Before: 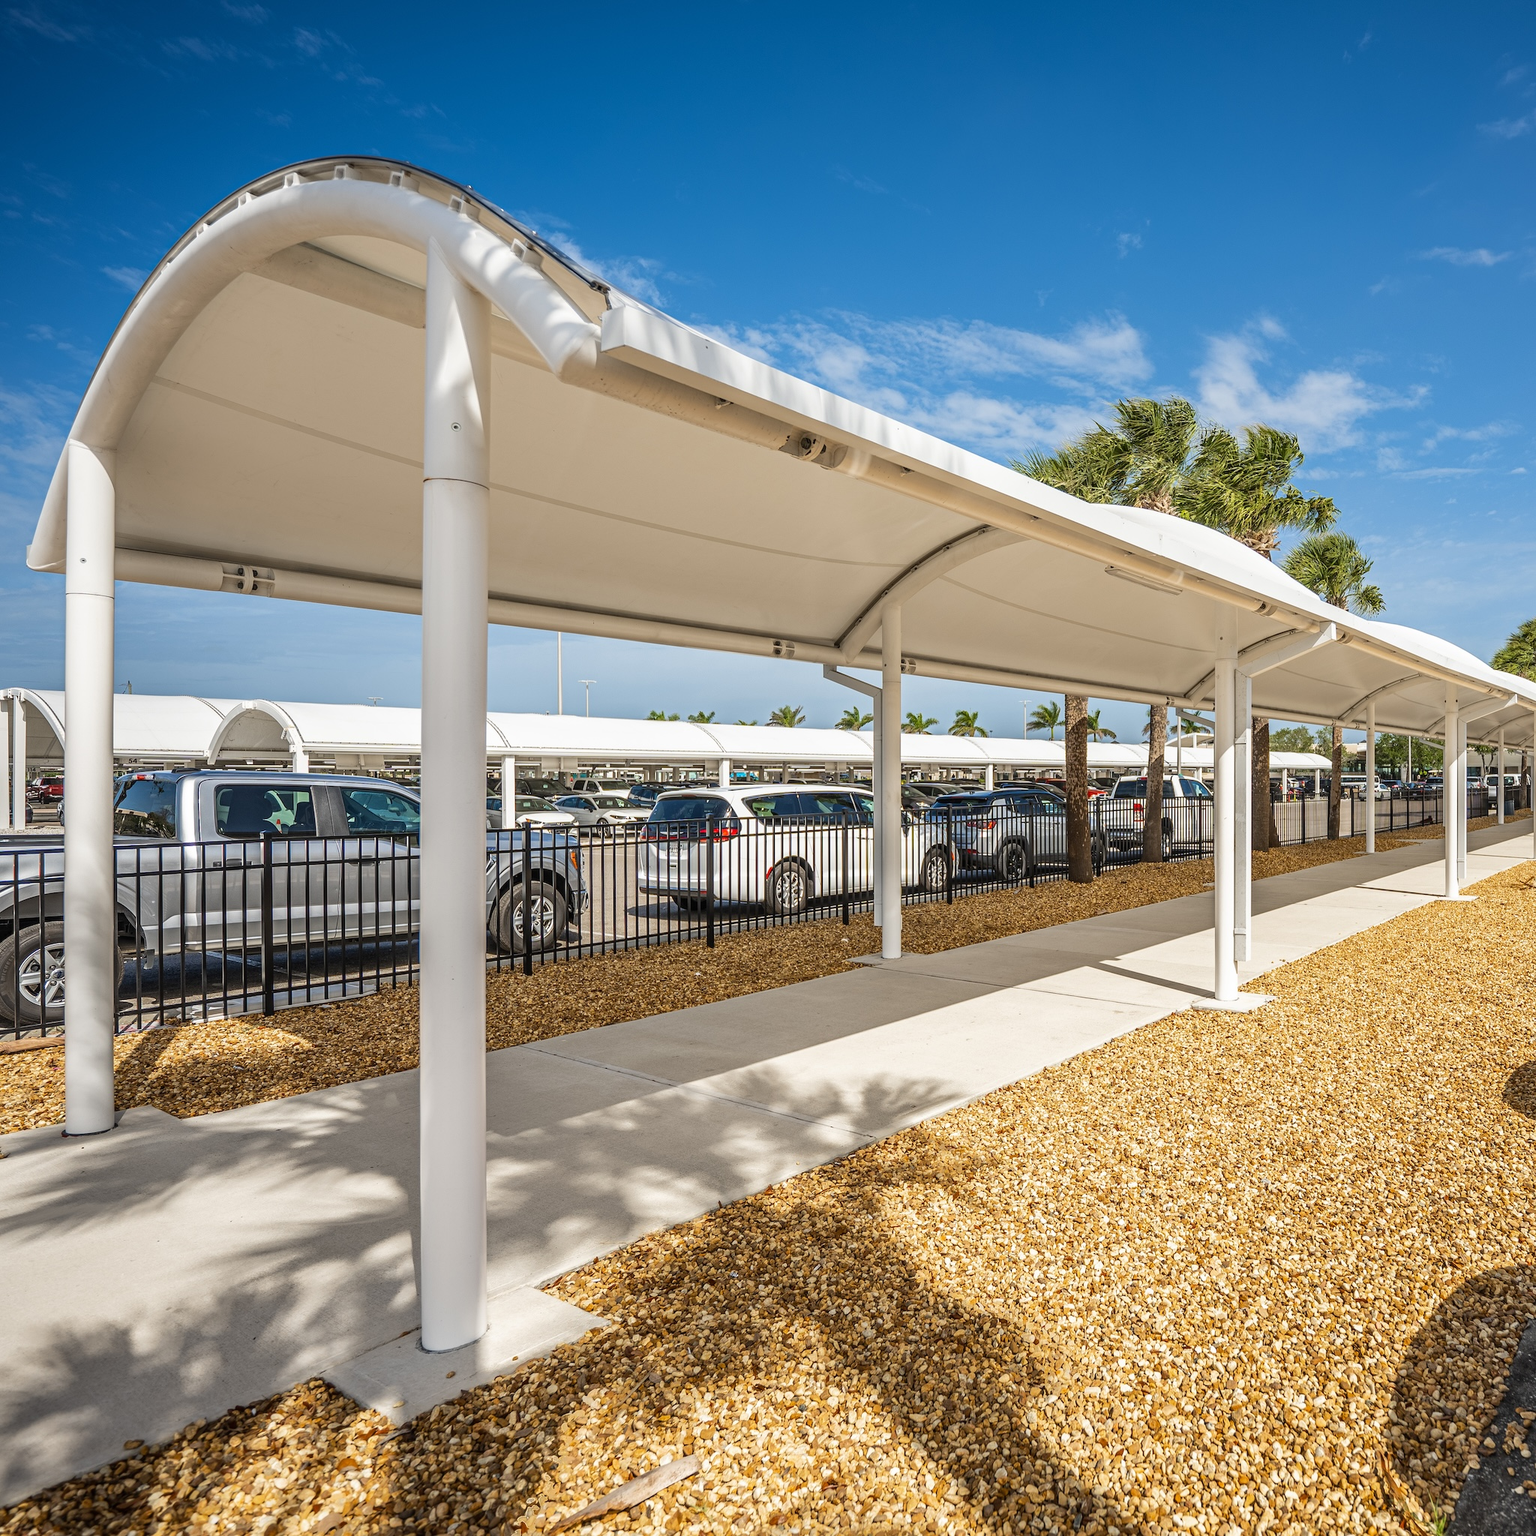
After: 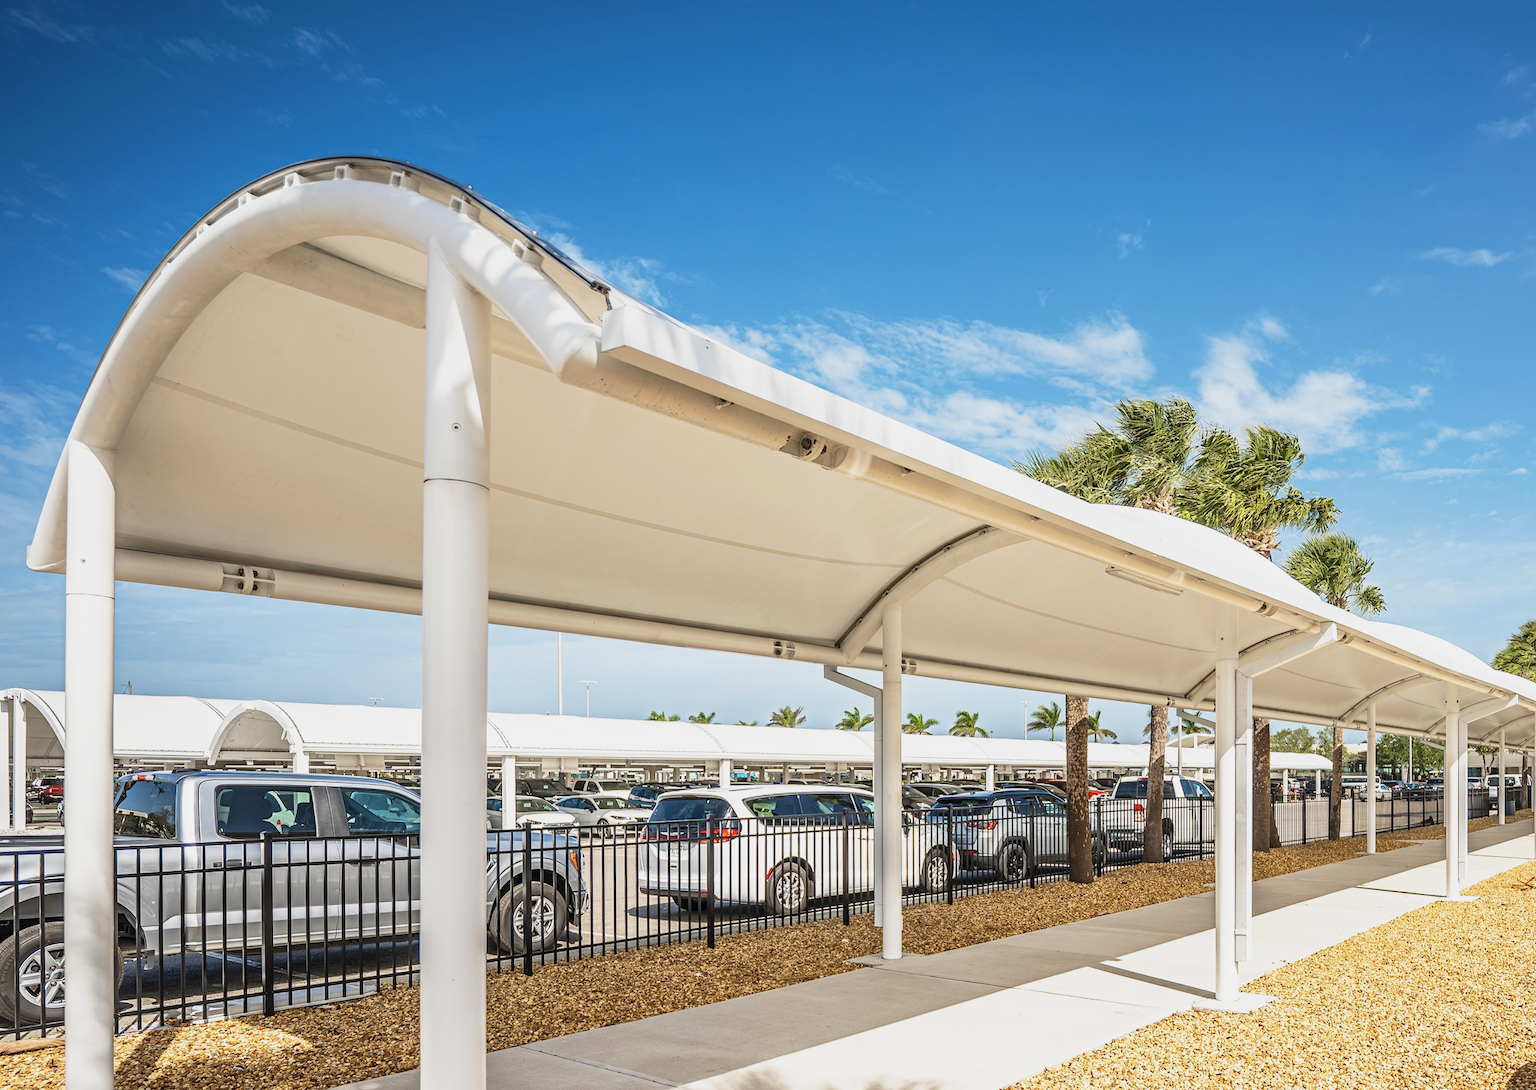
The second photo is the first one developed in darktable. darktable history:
contrast brightness saturation: saturation -0.086
base curve: curves: ch0 [(0, 0) (0.088, 0.125) (0.176, 0.251) (0.354, 0.501) (0.613, 0.749) (1, 0.877)], preserve colors none
crop: right 0.001%, bottom 29.032%
